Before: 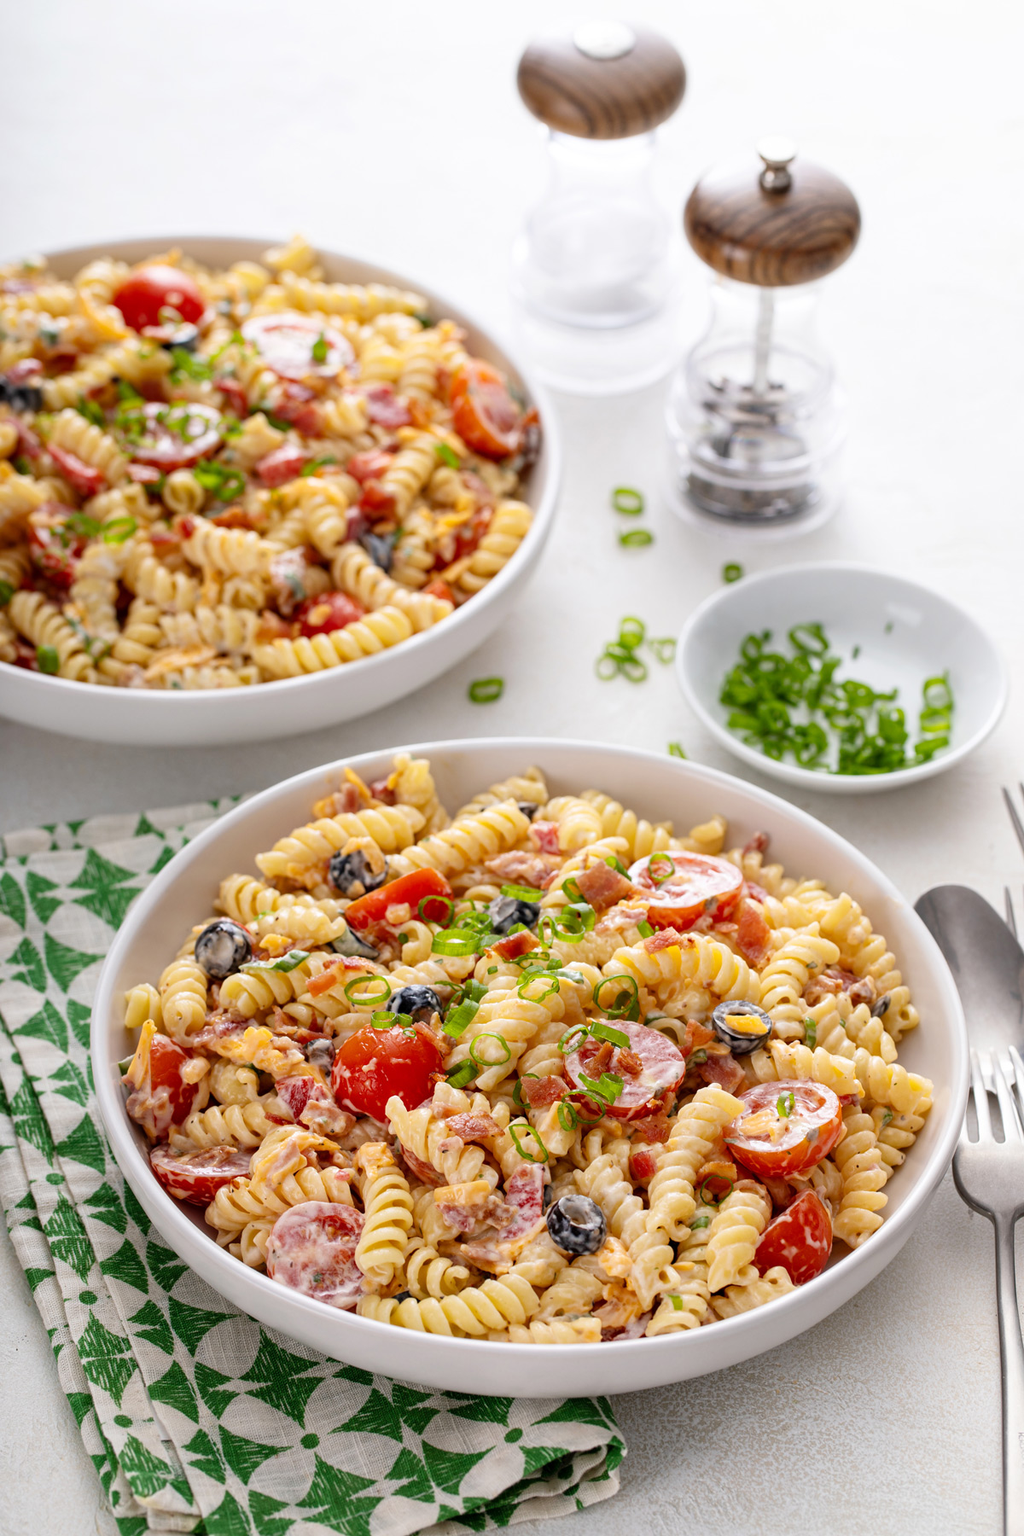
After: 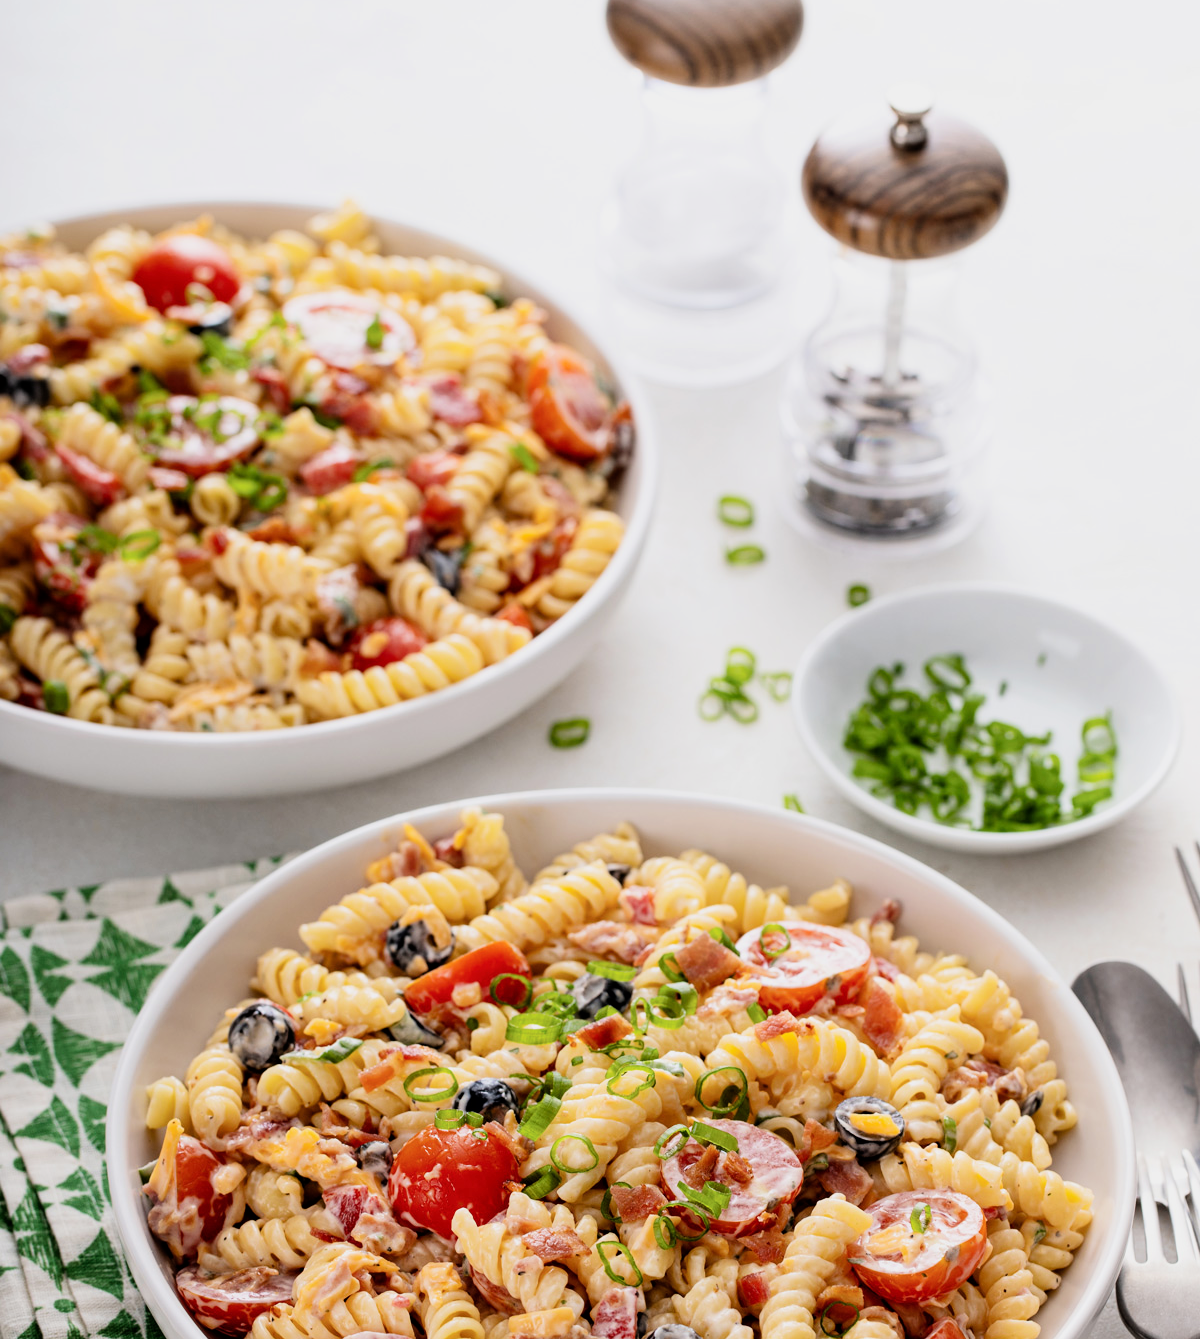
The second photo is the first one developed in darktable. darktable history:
crop: top 4.226%, bottom 21.363%
filmic rgb: black relative exposure -16 EV, white relative exposure 6.27 EV, hardness 5.09, contrast 1.344, iterations of high-quality reconstruction 0
